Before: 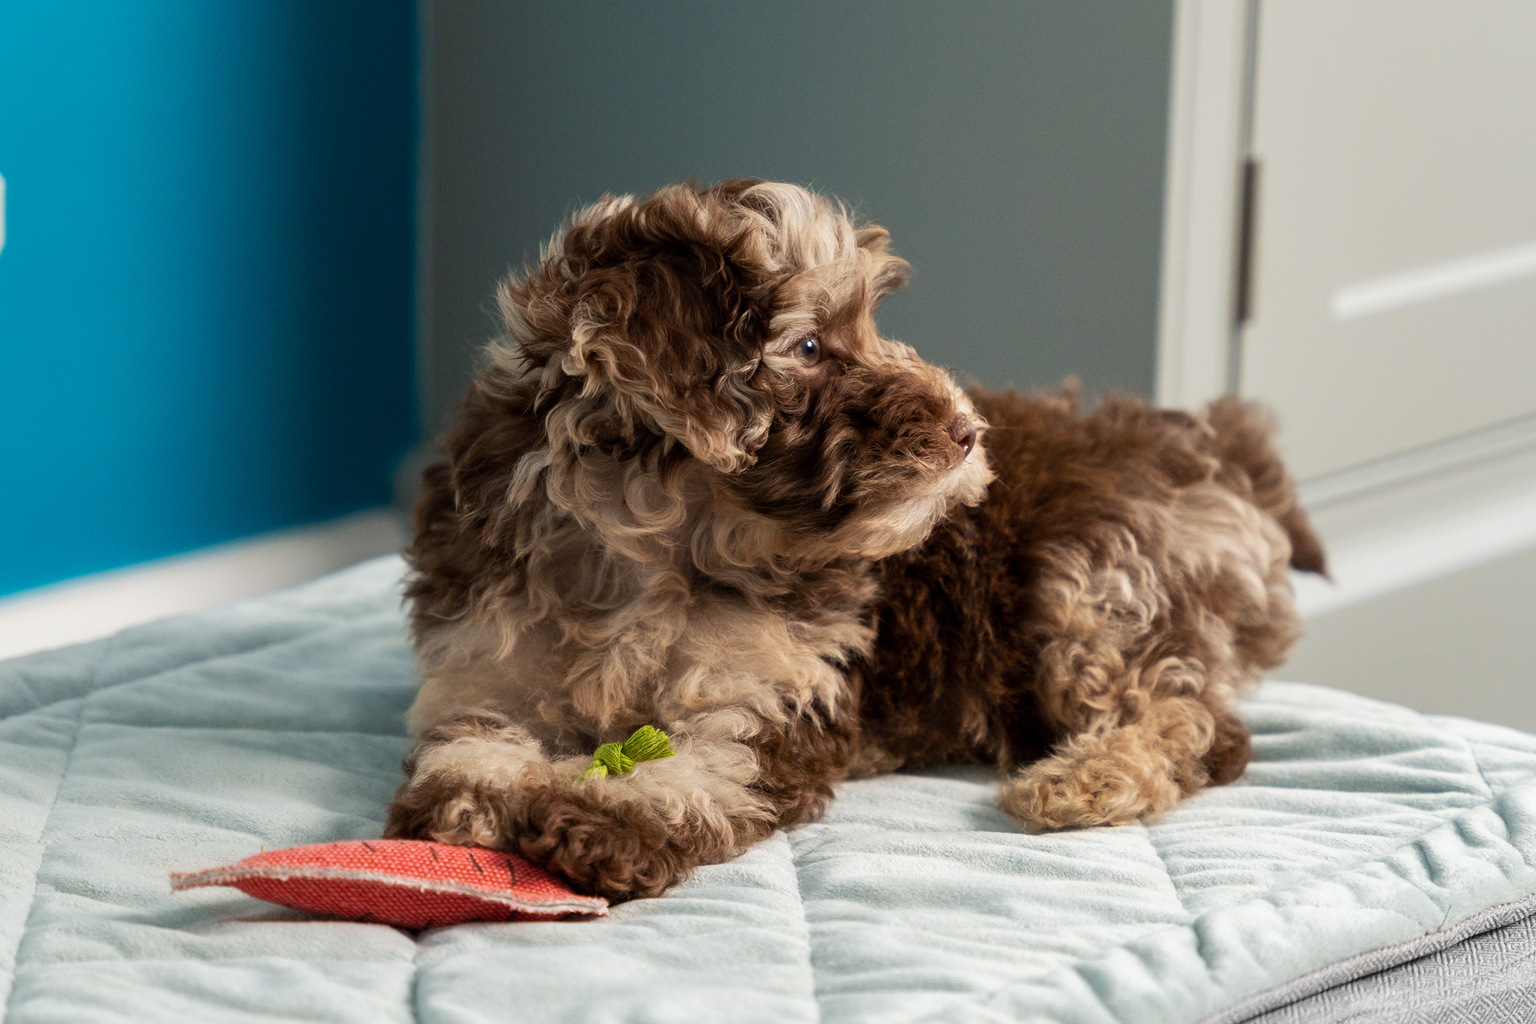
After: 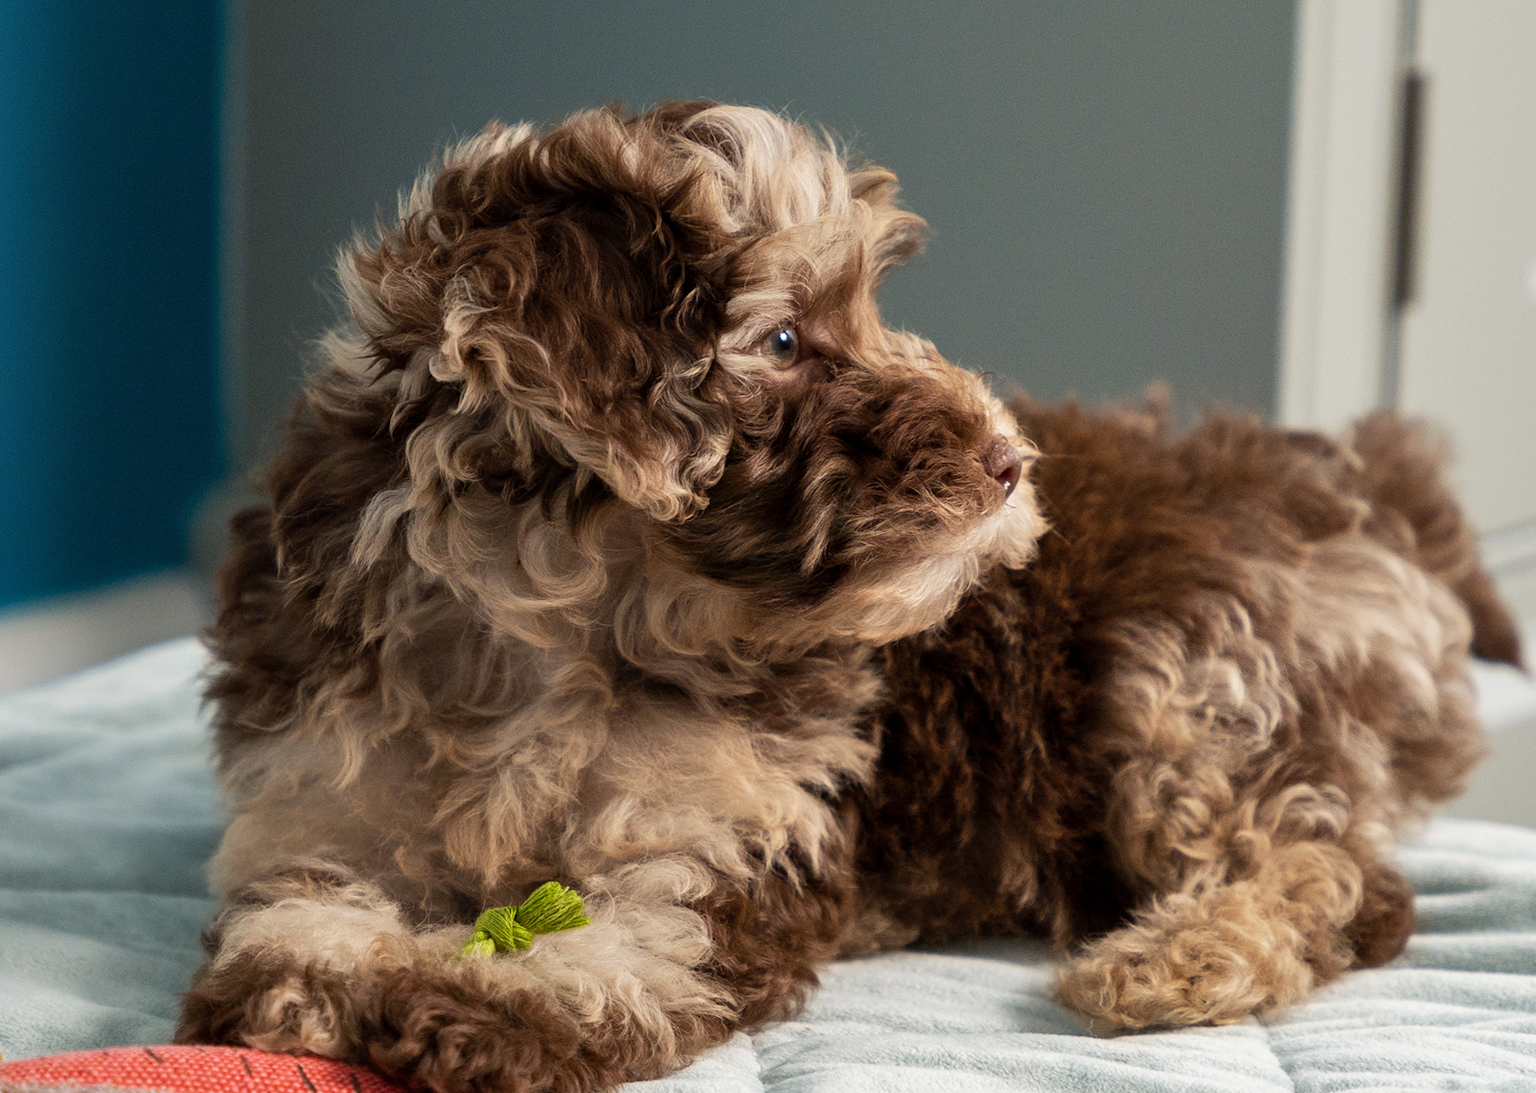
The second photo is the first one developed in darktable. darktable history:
crop and rotate: left 17.046%, top 10.659%, right 12.989%, bottom 14.553%
shadows and highlights: shadows 29.61, highlights -30.47, low approximation 0.01, soften with gaussian
